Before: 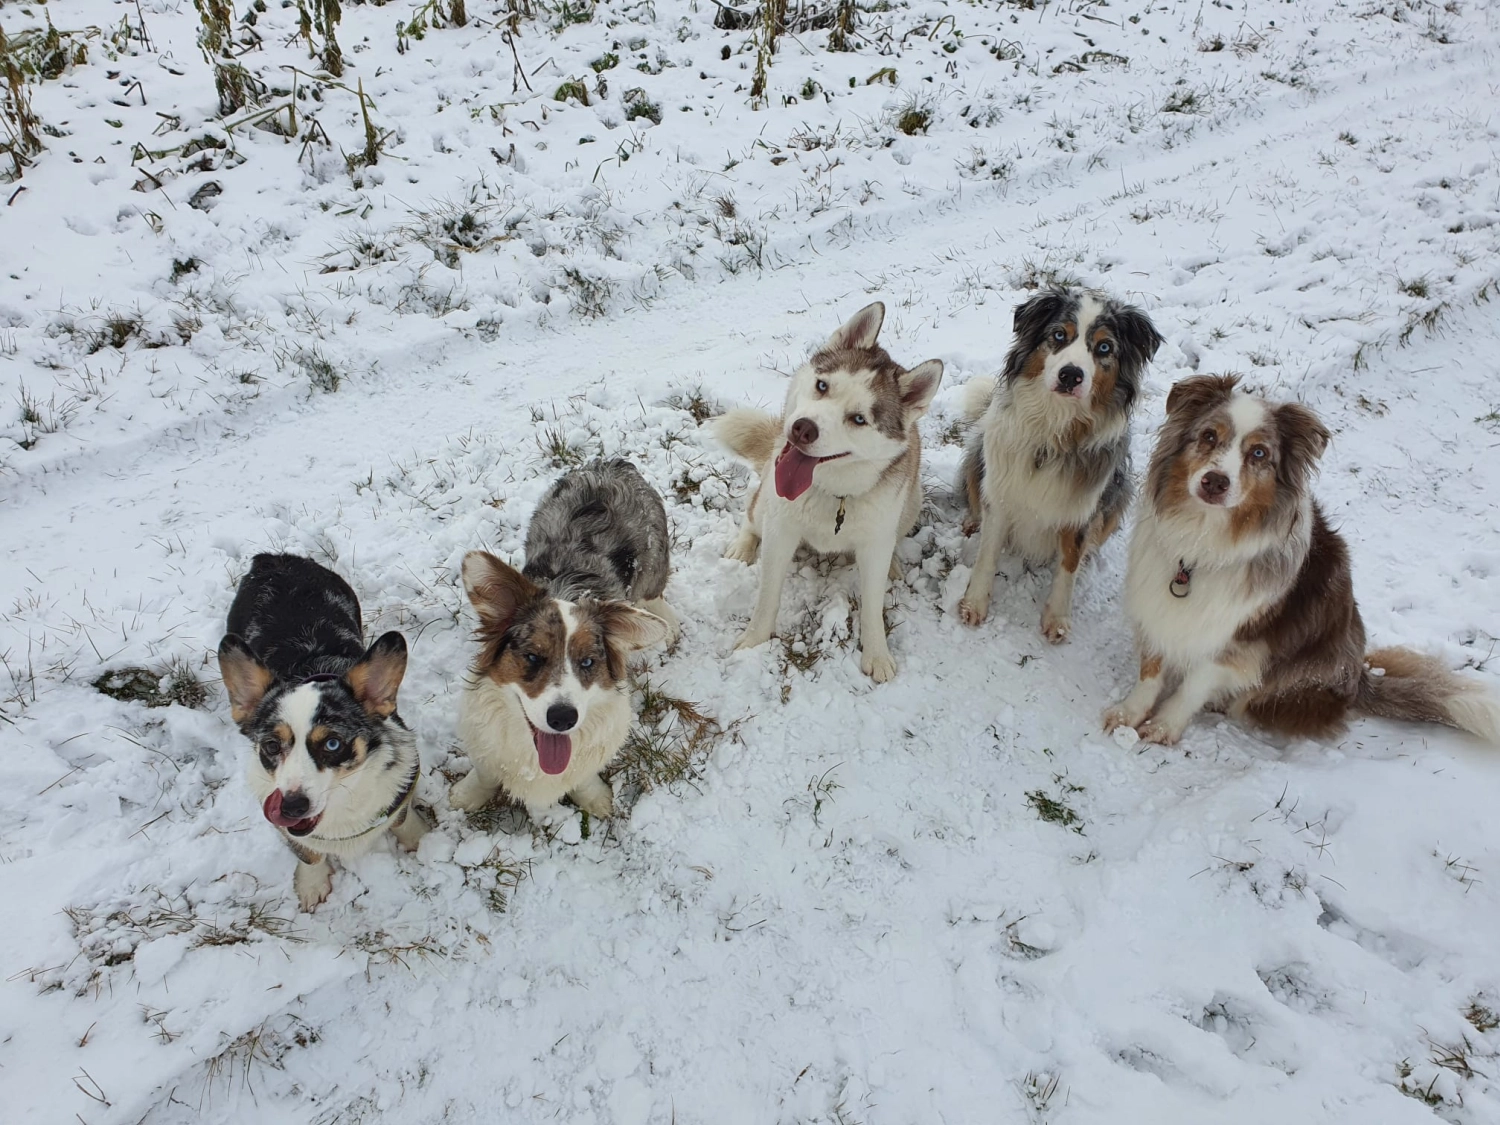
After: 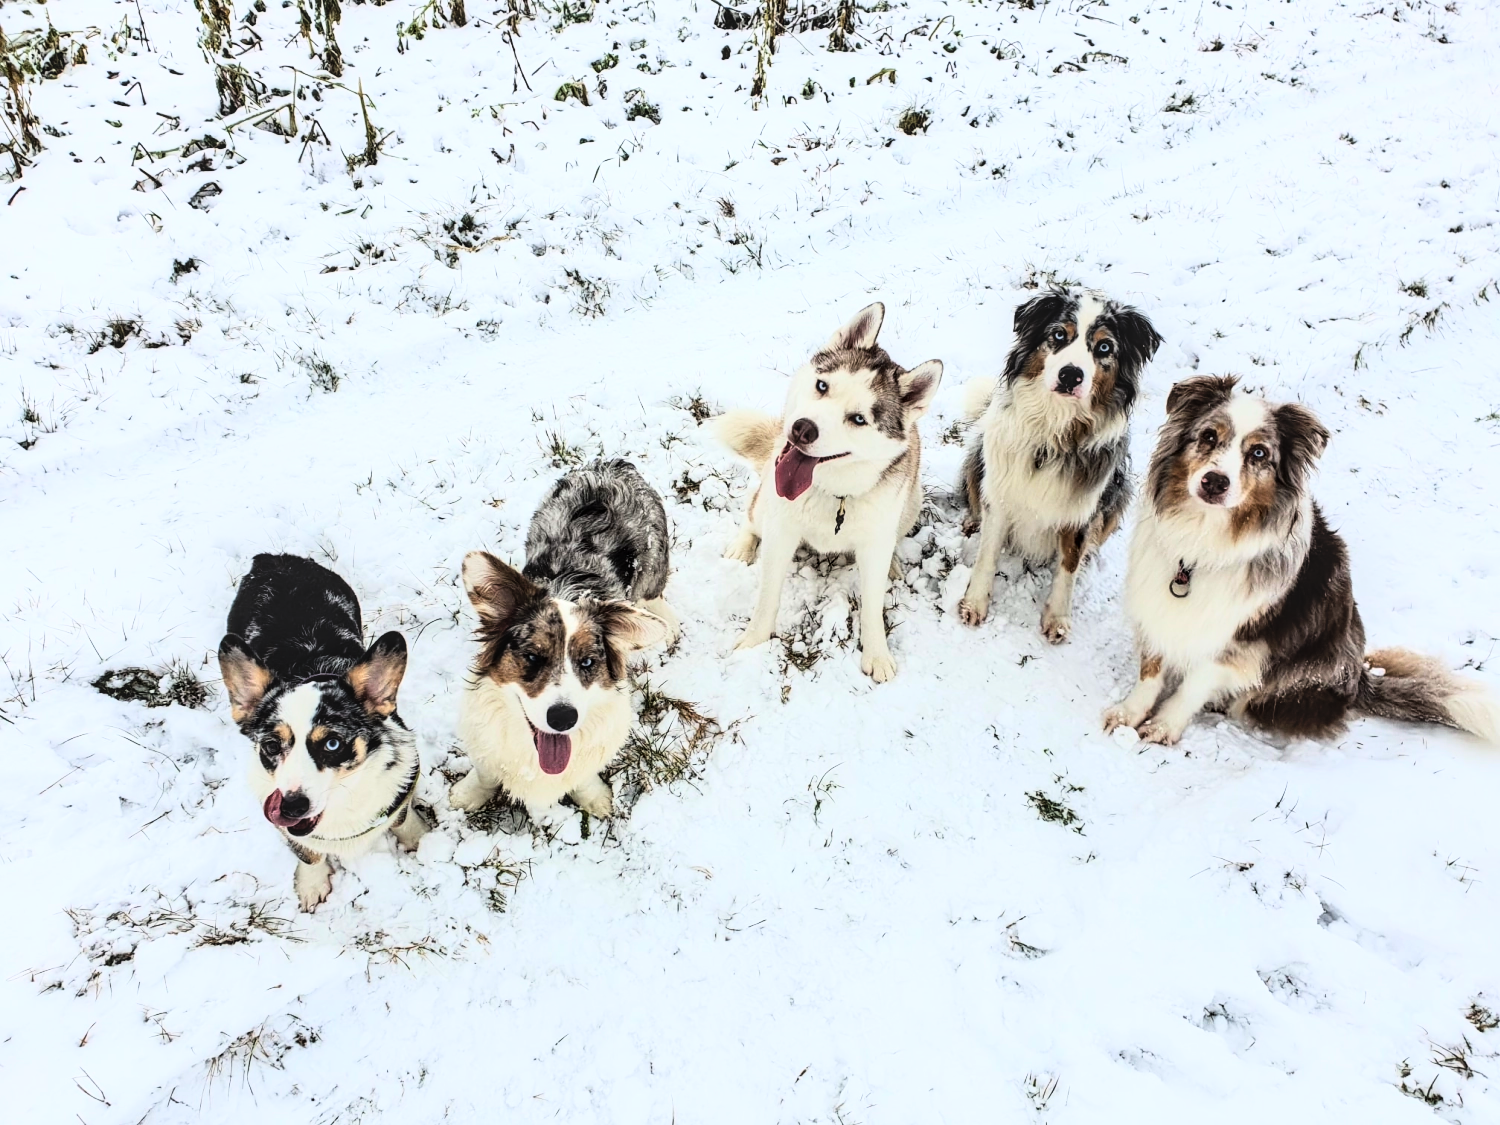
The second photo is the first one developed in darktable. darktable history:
local contrast: on, module defaults
rgb curve: curves: ch0 [(0, 0) (0.21, 0.15) (0.24, 0.21) (0.5, 0.75) (0.75, 0.96) (0.89, 0.99) (1, 1)]; ch1 [(0, 0.02) (0.21, 0.13) (0.25, 0.2) (0.5, 0.67) (0.75, 0.9) (0.89, 0.97) (1, 1)]; ch2 [(0, 0.02) (0.21, 0.13) (0.25, 0.2) (0.5, 0.67) (0.75, 0.9) (0.89, 0.97) (1, 1)], compensate middle gray true
